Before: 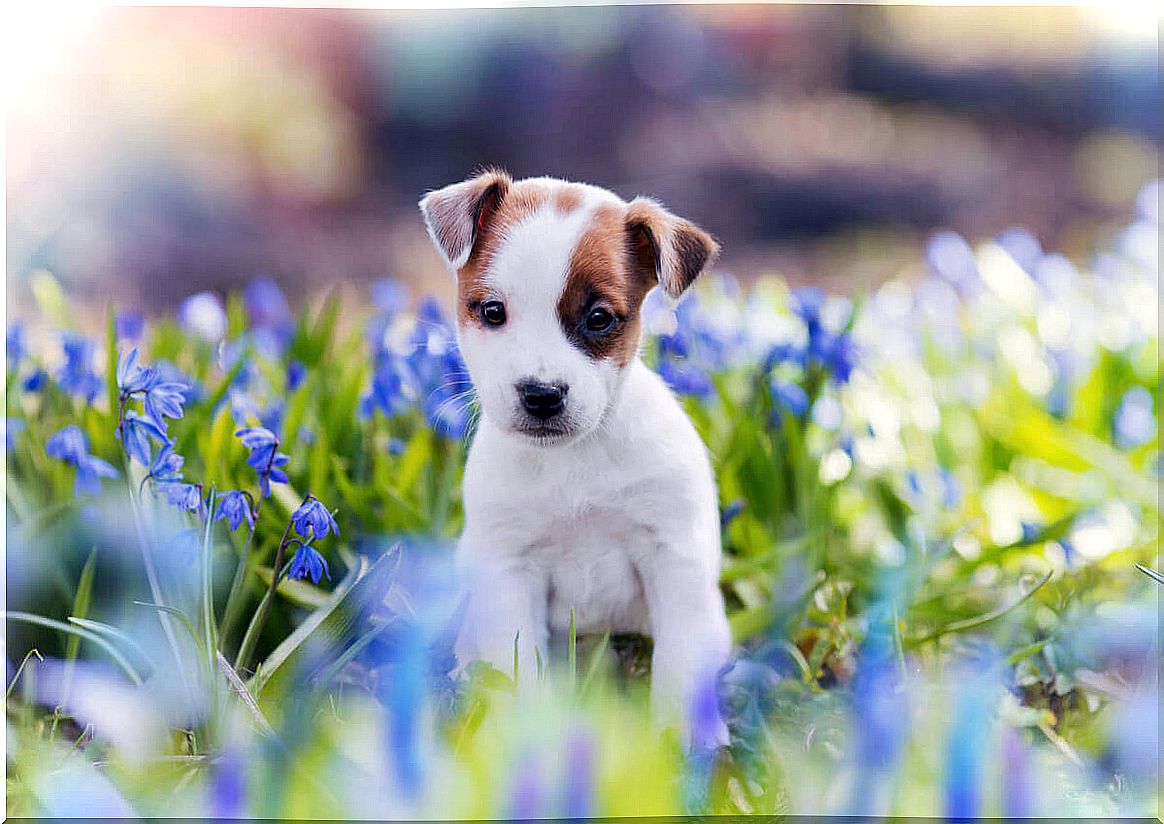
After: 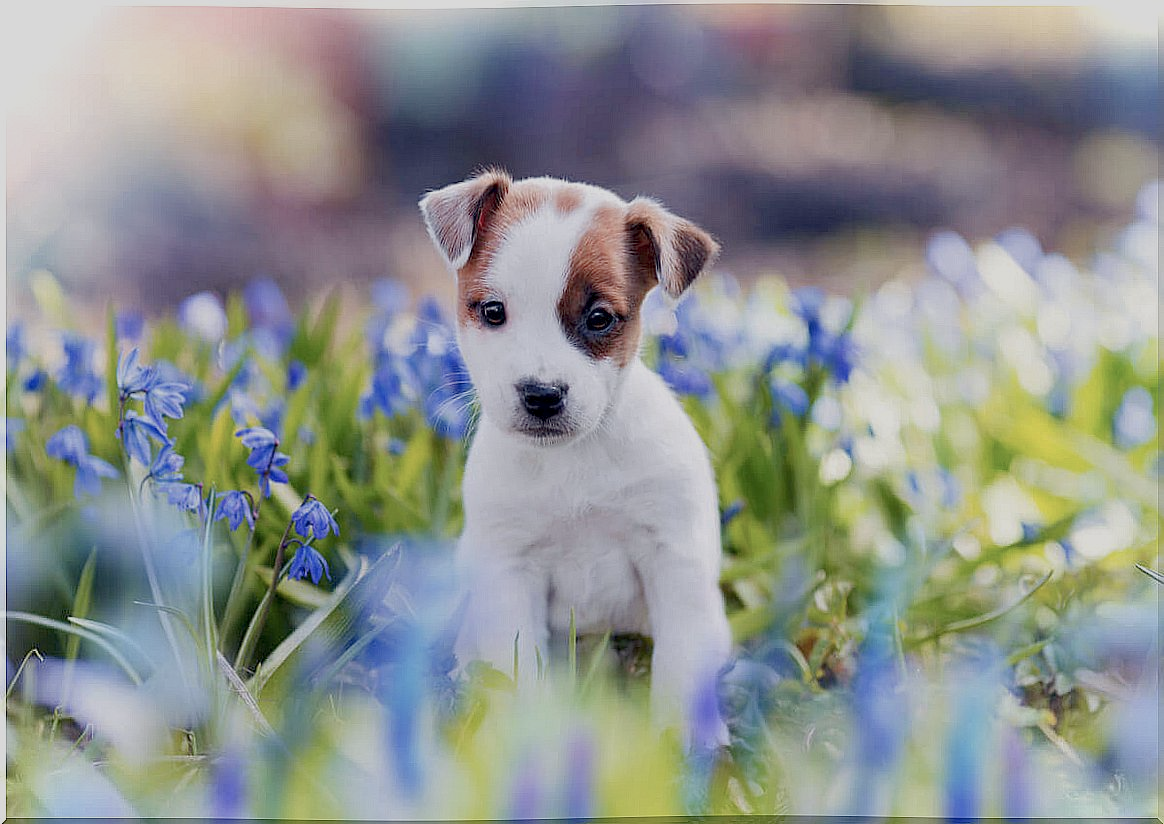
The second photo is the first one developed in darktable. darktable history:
contrast equalizer: octaves 7, y [[0.51, 0.537, 0.559, 0.574, 0.599, 0.618], [0.5 ×6], [0.5 ×6], [0 ×6], [0 ×6]], mix 0.131
color balance rgb: linear chroma grading › shadows -2.048%, linear chroma grading › highlights -13.925%, linear chroma grading › global chroma -9.799%, linear chroma grading › mid-tones -9.87%, perceptual saturation grading › global saturation 19.466%, hue shift -2.89°, contrast -21.51%
contrast brightness saturation: saturation -0.177
